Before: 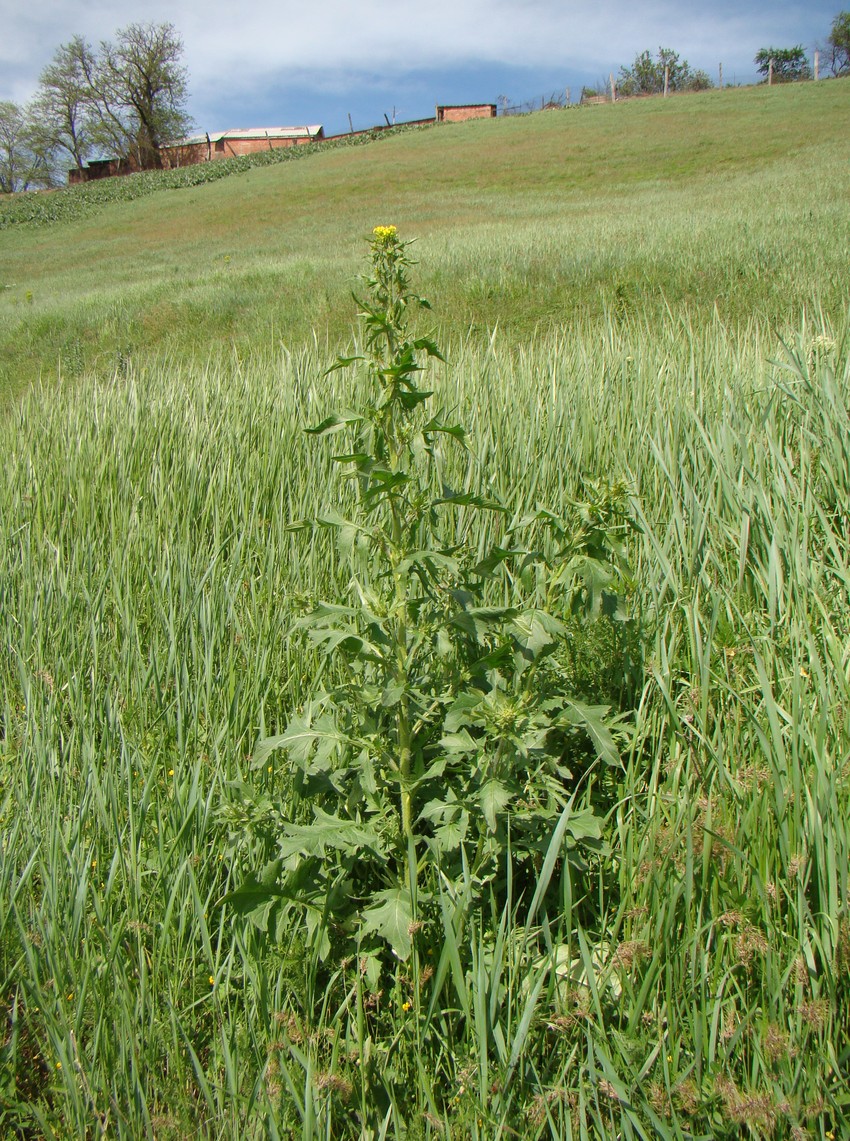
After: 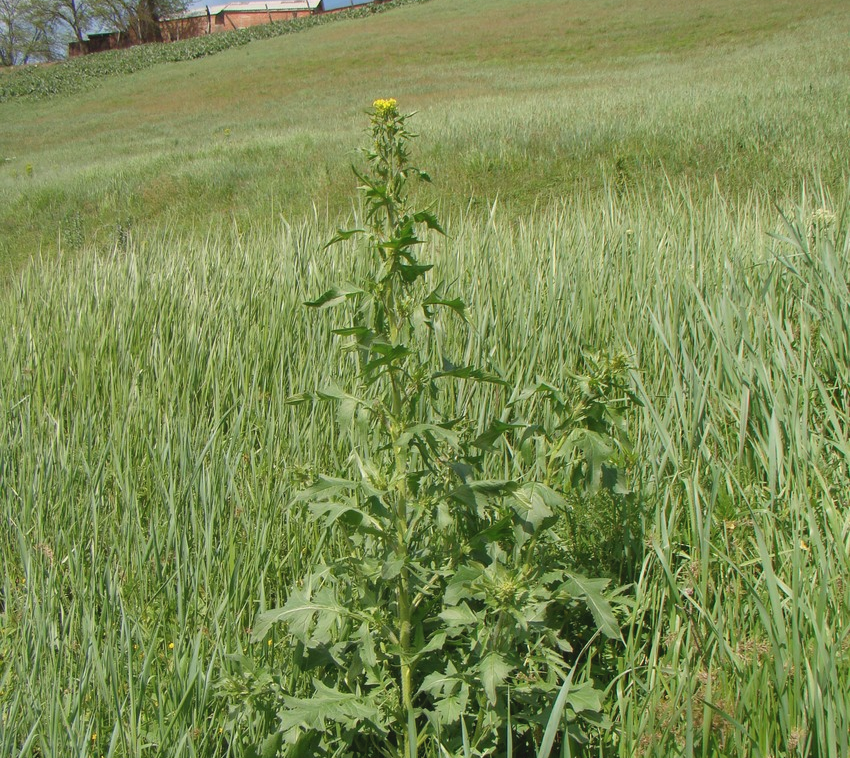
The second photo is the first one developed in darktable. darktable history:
contrast brightness saturation: contrast -0.103, saturation -0.083
crop: top 11.184%, bottom 22.308%
shadows and highlights: radius 336.95, shadows 28.43, soften with gaussian
